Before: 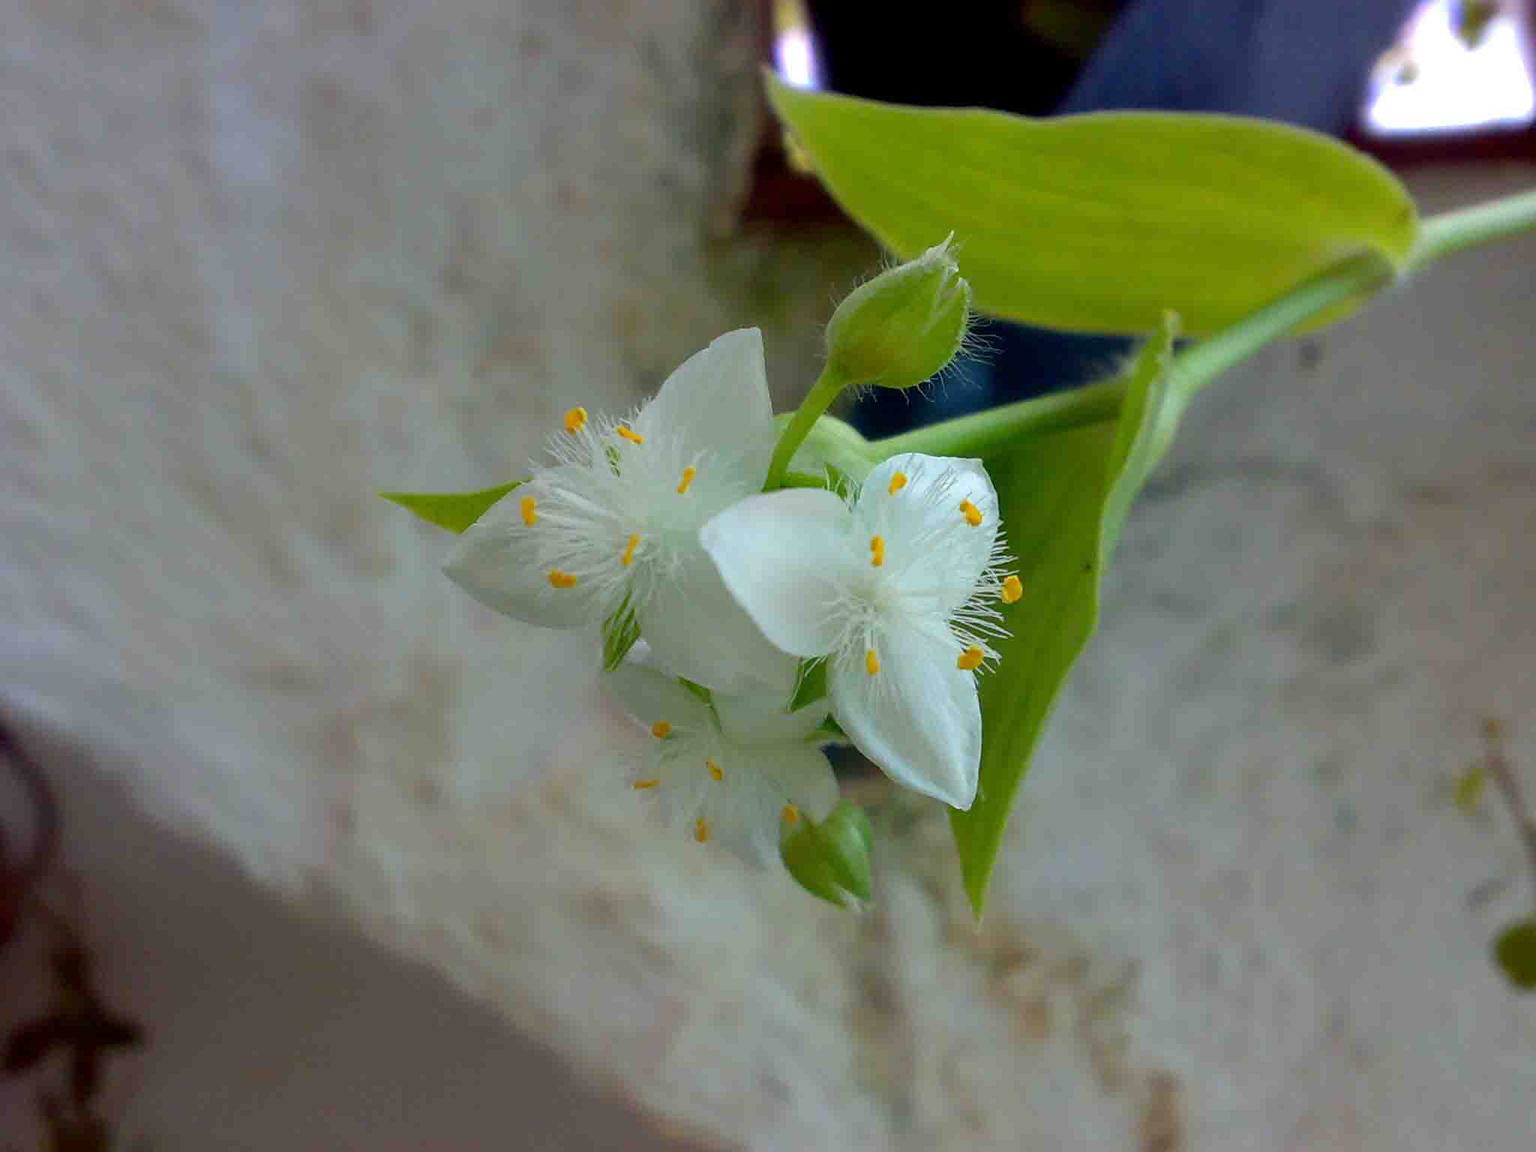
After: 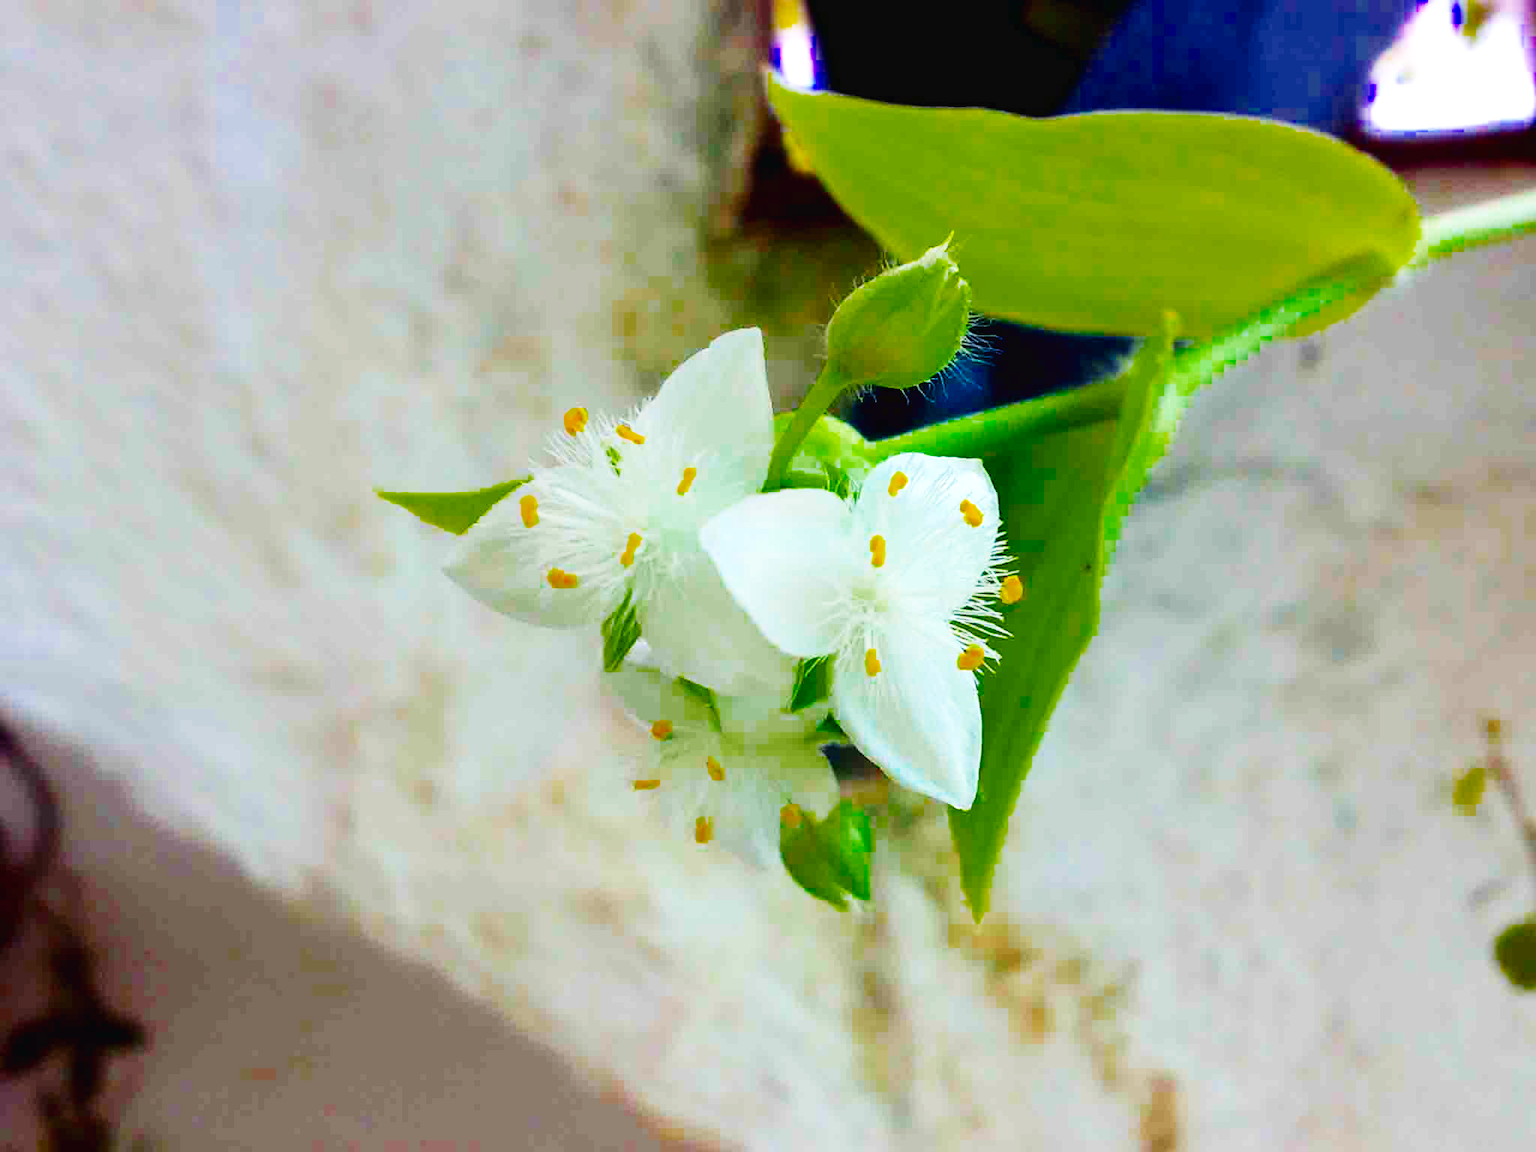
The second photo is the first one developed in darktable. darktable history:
base curve: curves: ch0 [(0, 0.003) (0.001, 0.002) (0.006, 0.004) (0.02, 0.022) (0.048, 0.086) (0.094, 0.234) (0.162, 0.431) (0.258, 0.629) (0.385, 0.8) (0.548, 0.918) (0.751, 0.988) (1, 1)], preserve colors none
color balance rgb: perceptual saturation grading › global saturation 61.336%, perceptual saturation grading › highlights 20.389%, perceptual saturation grading › shadows -50.231%, saturation formula JzAzBz (2021)
tone equalizer: edges refinement/feathering 500, mask exposure compensation -1.57 EV, preserve details no
